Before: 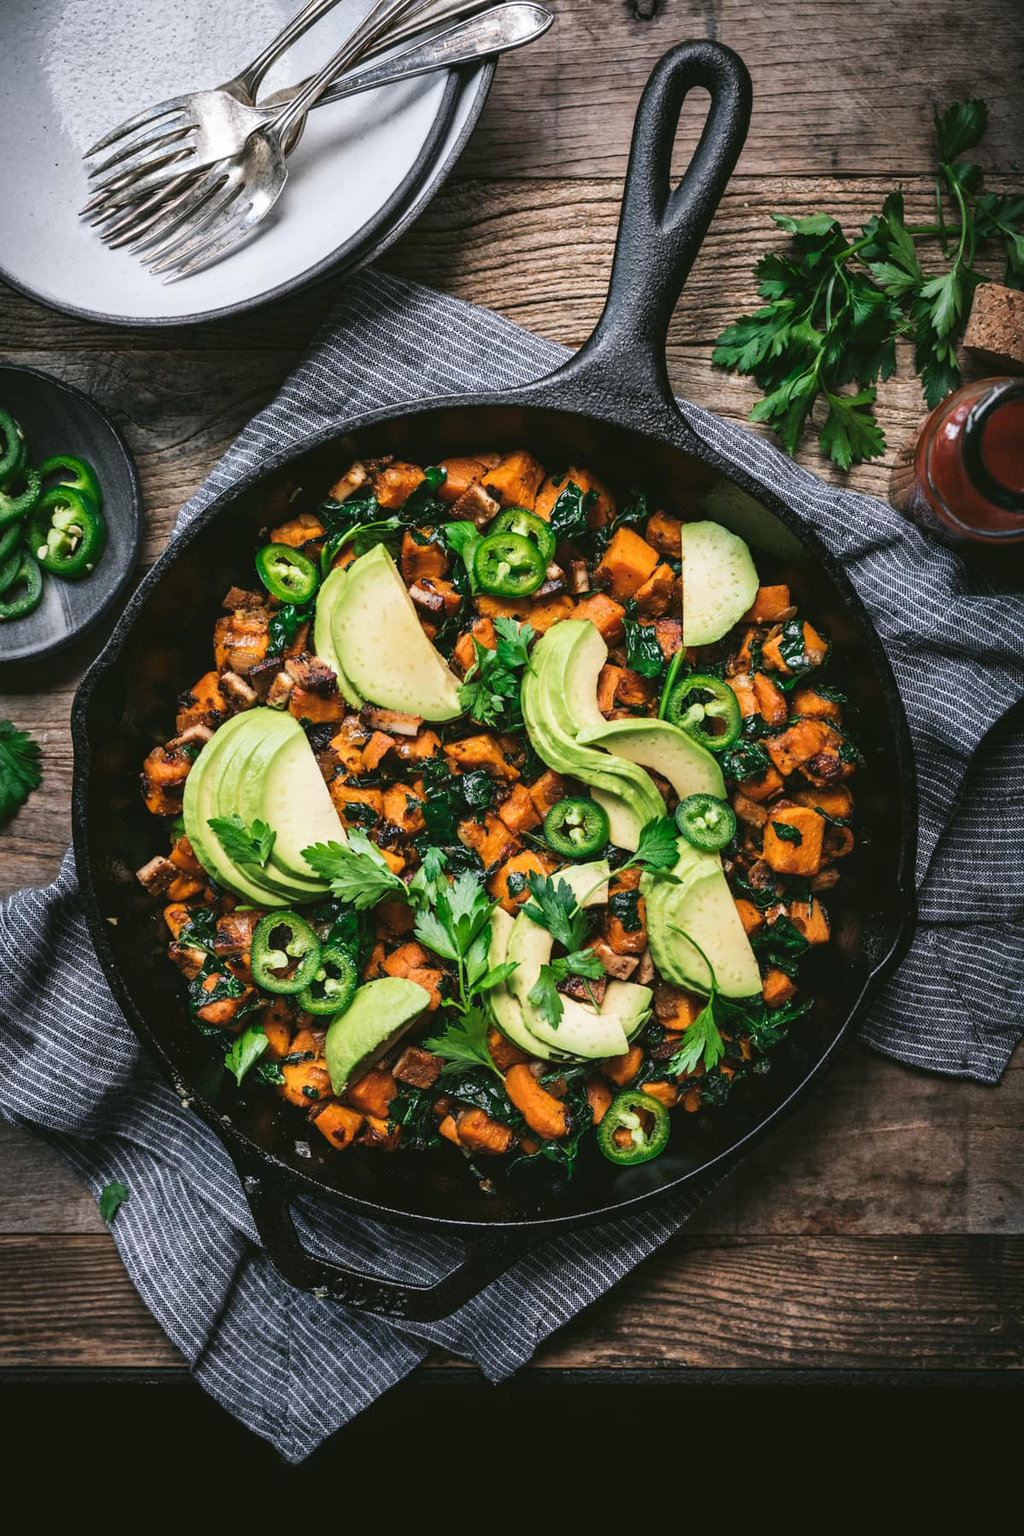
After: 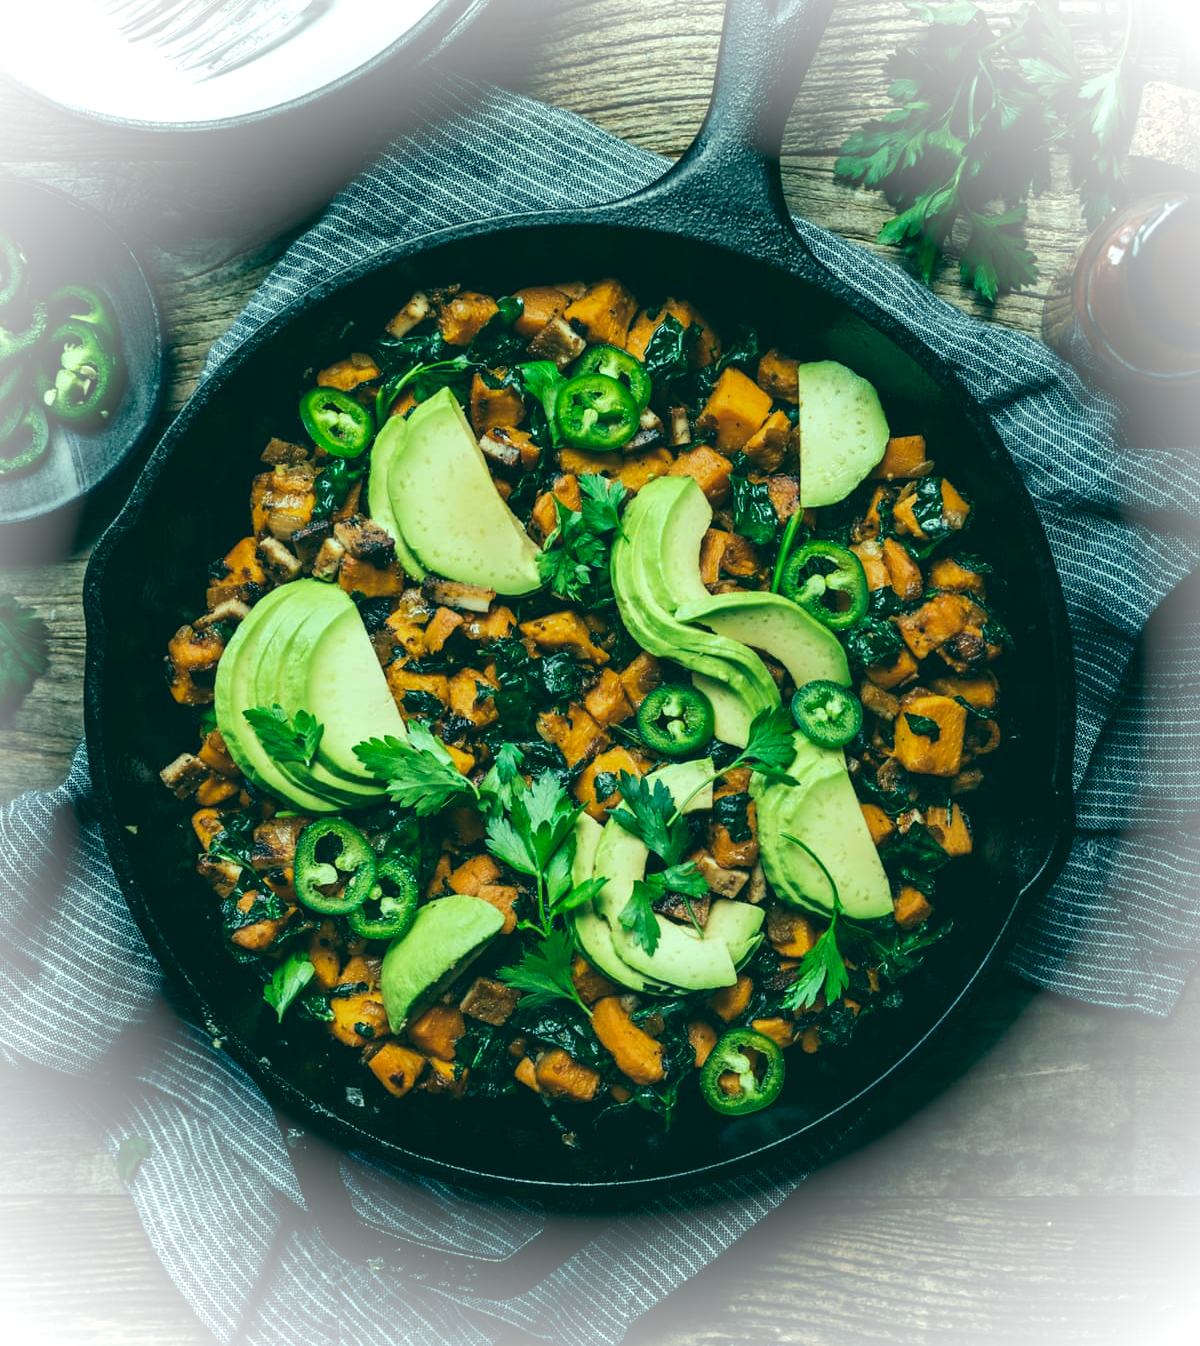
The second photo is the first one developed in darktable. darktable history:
vignetting: brightness 0.997, saturation -0.49
color correction: highlights a* -19.43, highlights b* 9.8, shadows a* -20.21, shadows b* -10.92
crop: top 13.937%, bottom 11.257%
